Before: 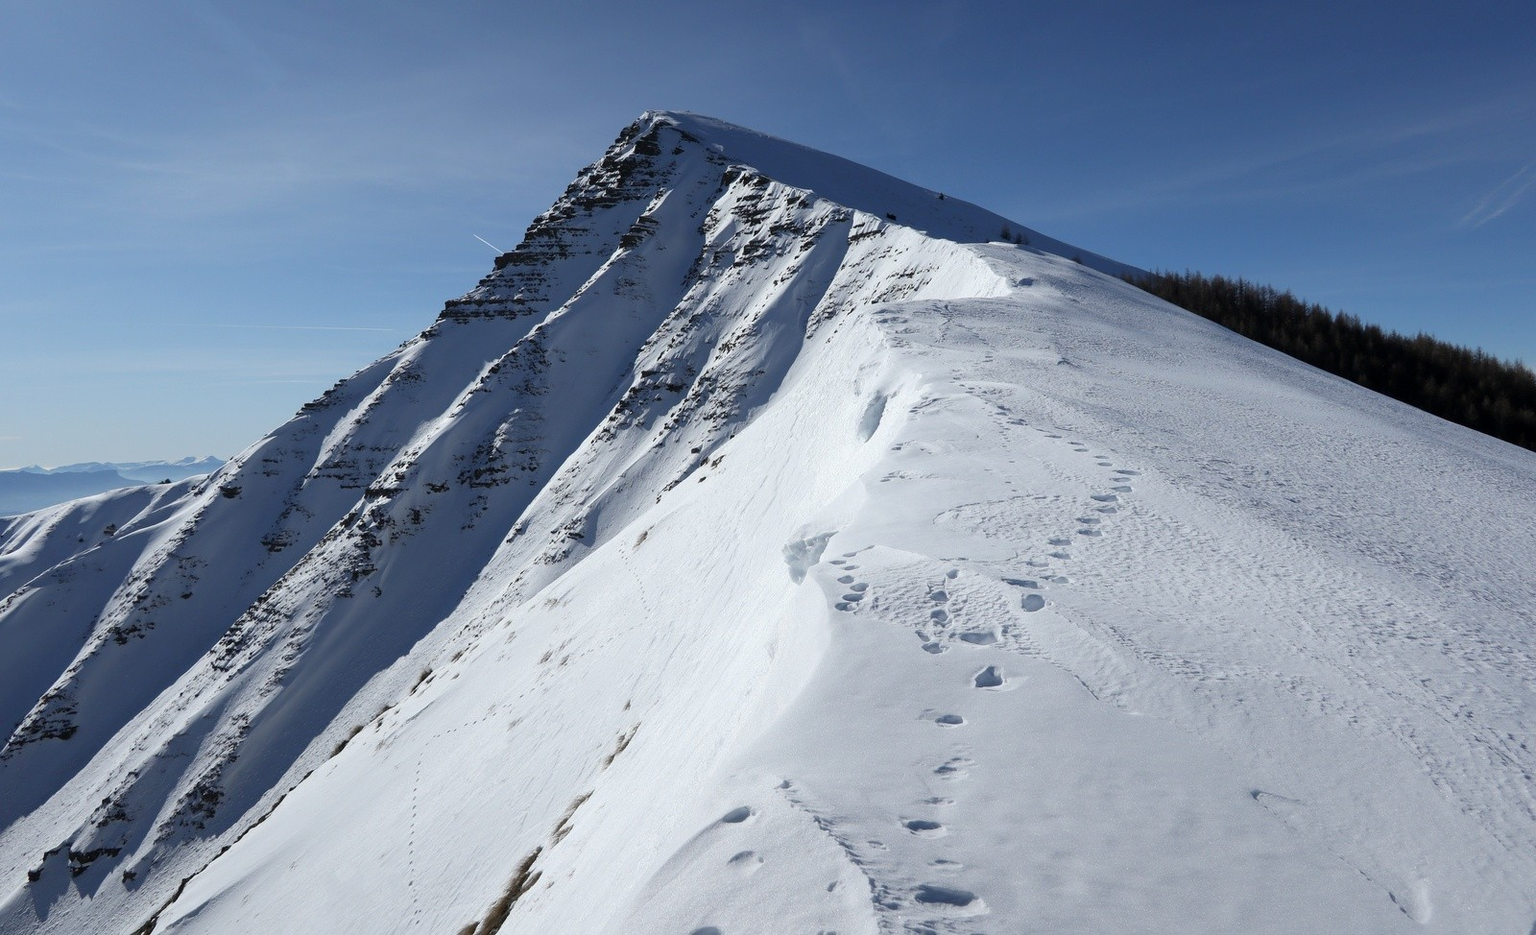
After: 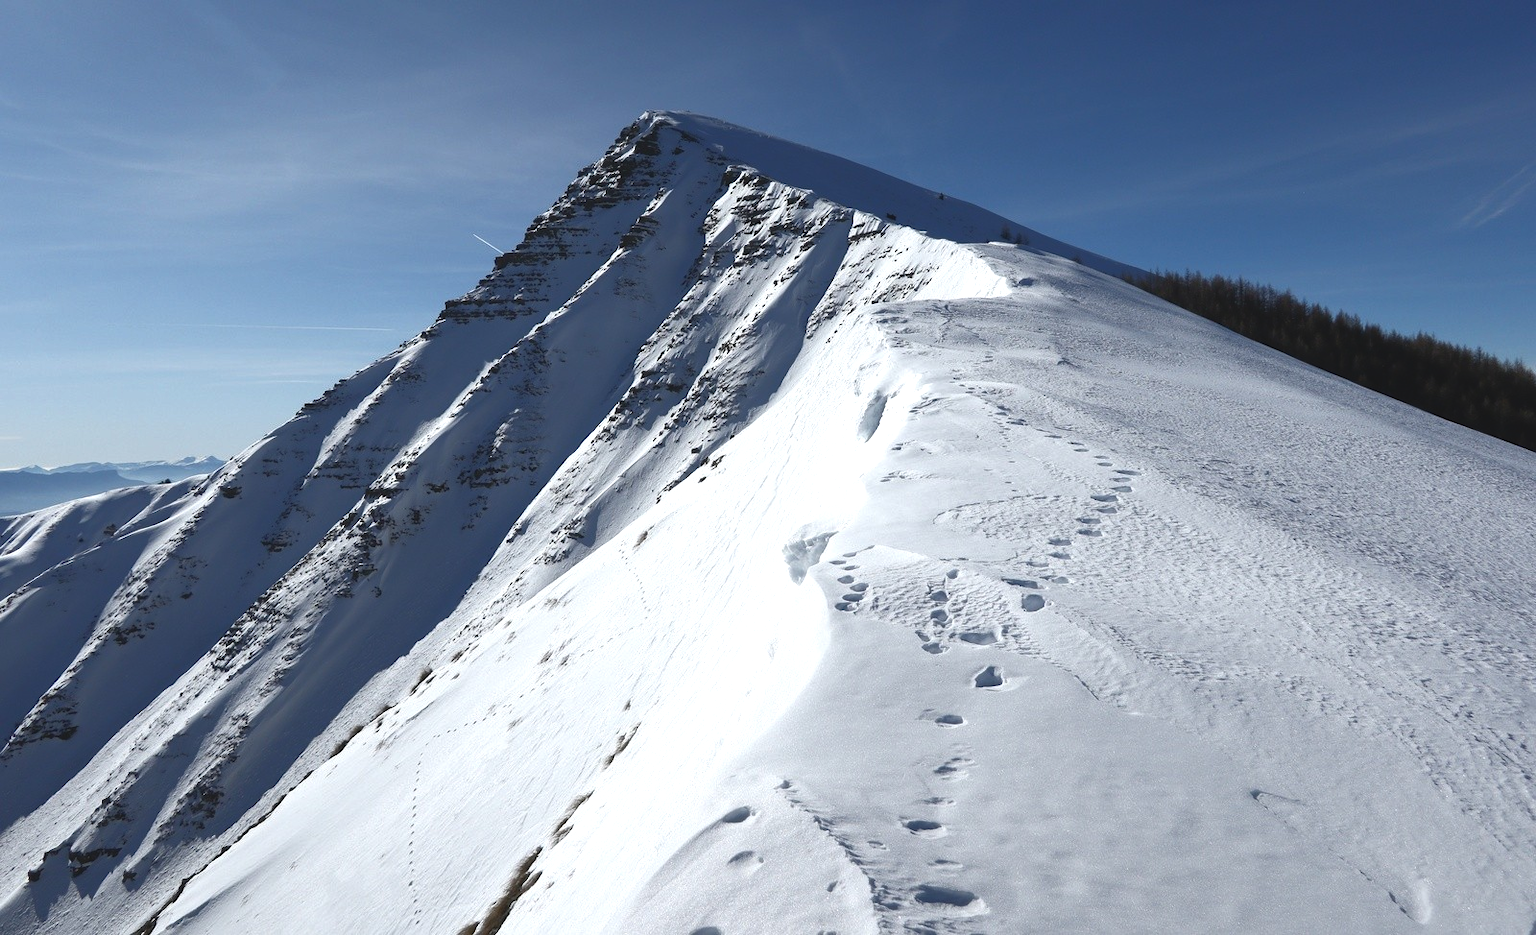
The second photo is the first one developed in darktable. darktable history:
tone curve: curves: ch0 [(0, 0.081) (0.483, 0.453) (0.881, 0.992)], color space Lab, independent channels, preserve colors none
